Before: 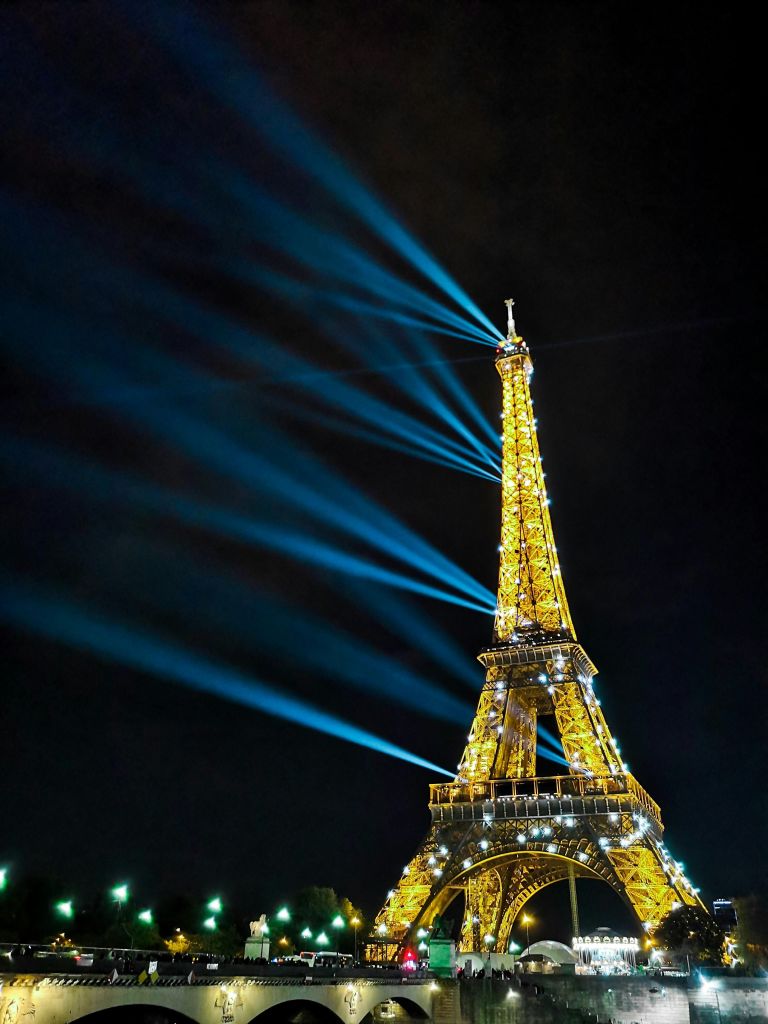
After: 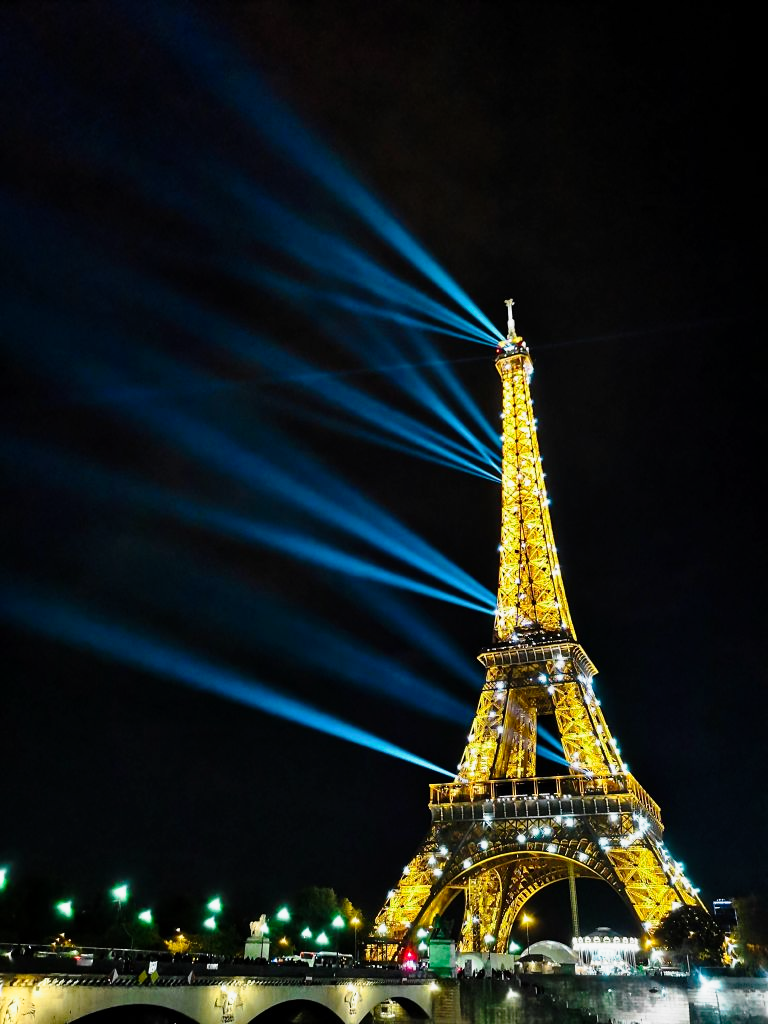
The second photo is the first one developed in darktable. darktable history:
tone curve: curves: ch0 [(0, 0) (0.105, 0.068) (0.195, 0.162) (0.283, 0.283) (0.384, 0.404) (0.485, 0.531) (0.638, 0.681) (0.795, 0.879) (1, 0.977)]; ch1 [(0, 0) (0.161, 0.092) (0.35, 0.33) (0.379, 0.401) (0.456, 0.469) (0.498, 0.506) (0.521, 0.549) (0.58, 0.624) (0.635, 0.671) (1, 1)]; ch2 [(0, 0) (0.371, 0.362) (0.437, 0.437) (0.483, 0.484) (0.53, 0.515) (0.56, 0.58) (0.622, 0.606) (1, 1)], preserve colors none
